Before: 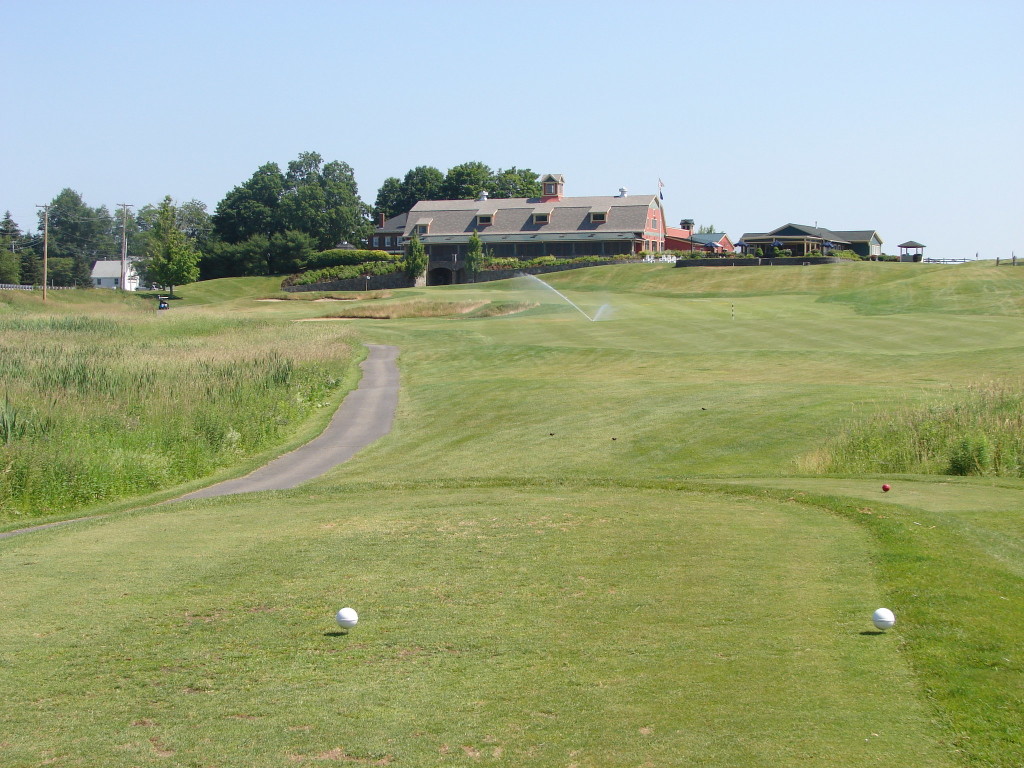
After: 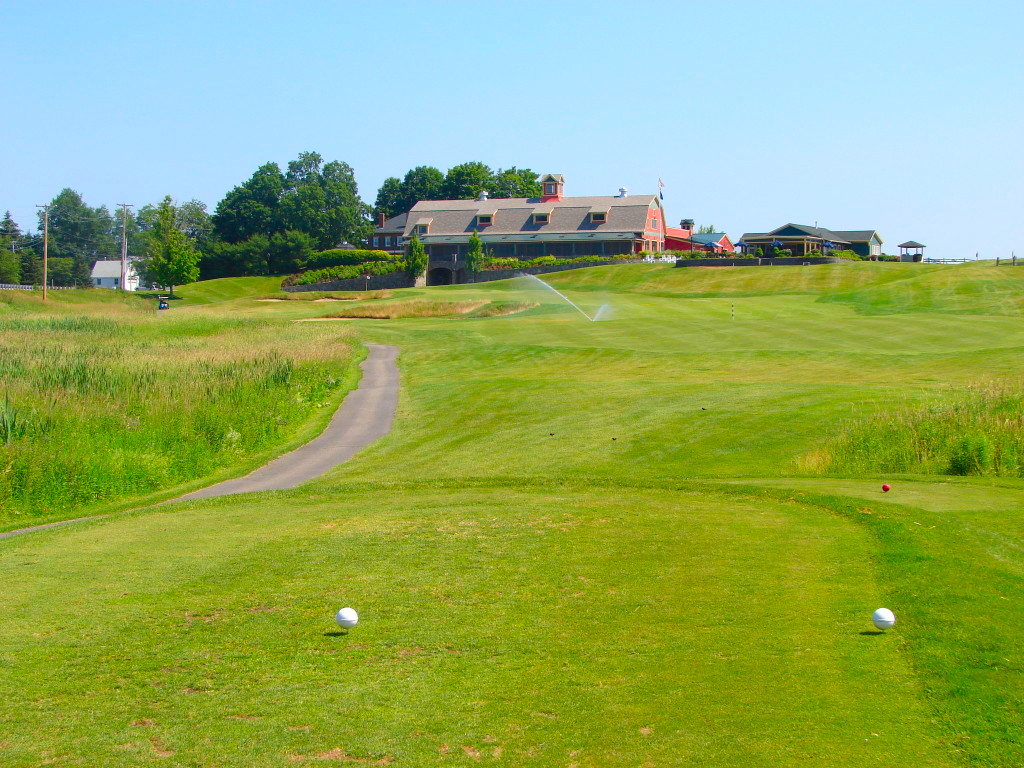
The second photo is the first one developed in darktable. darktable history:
color correction: highlights b* 0.046, saturation 1.84
